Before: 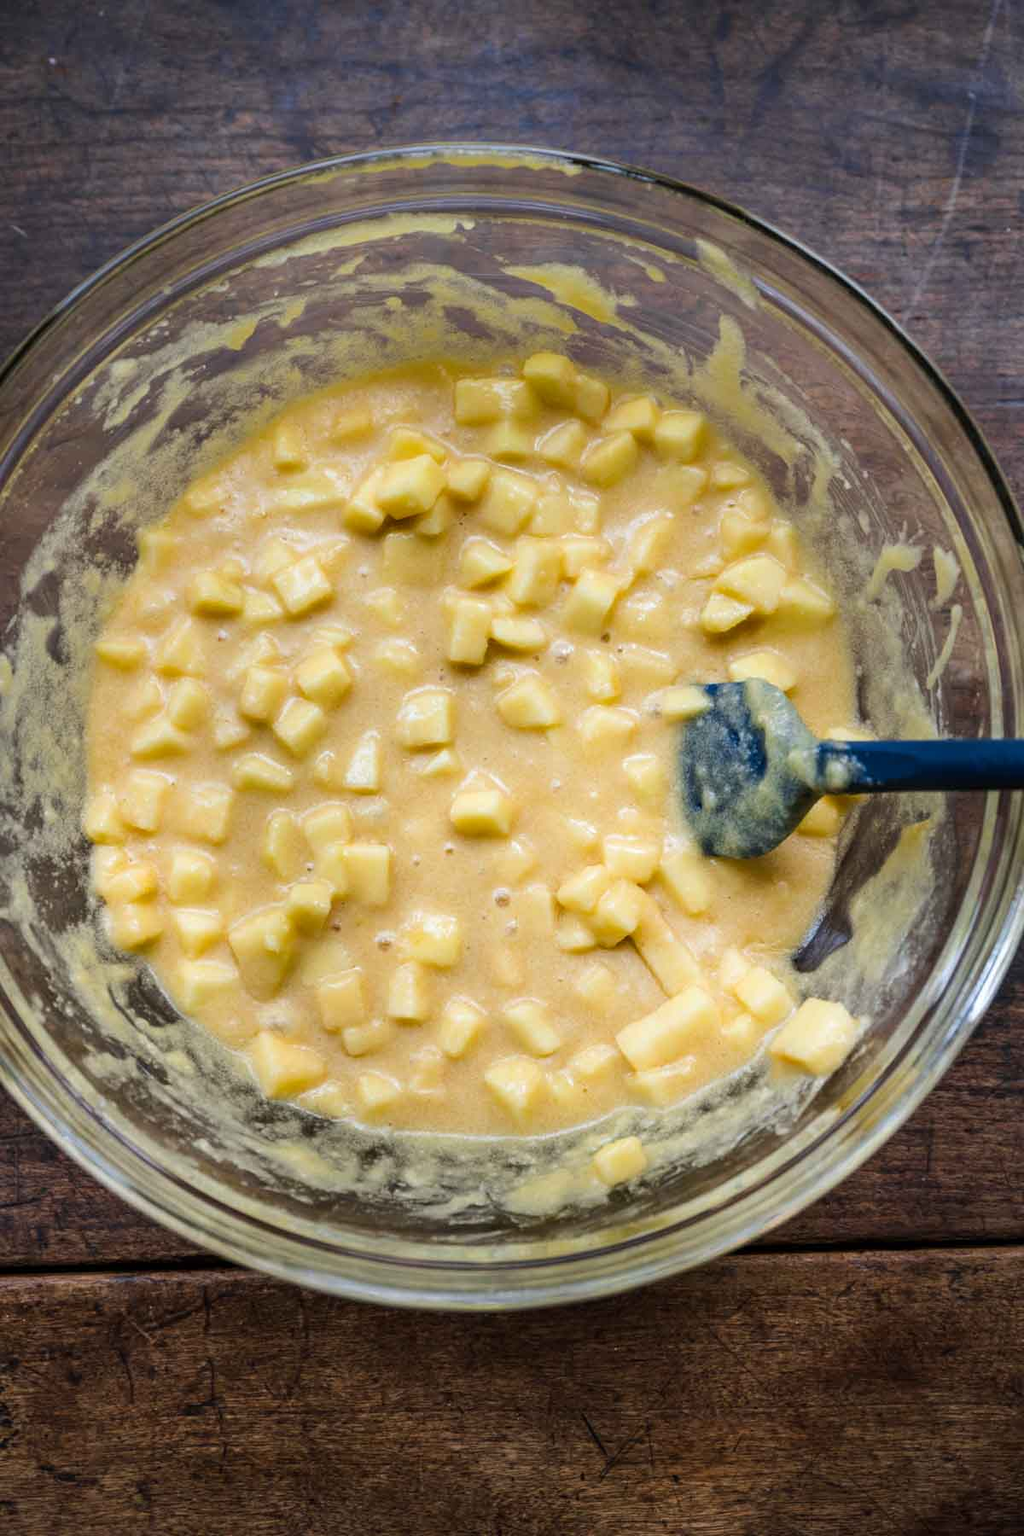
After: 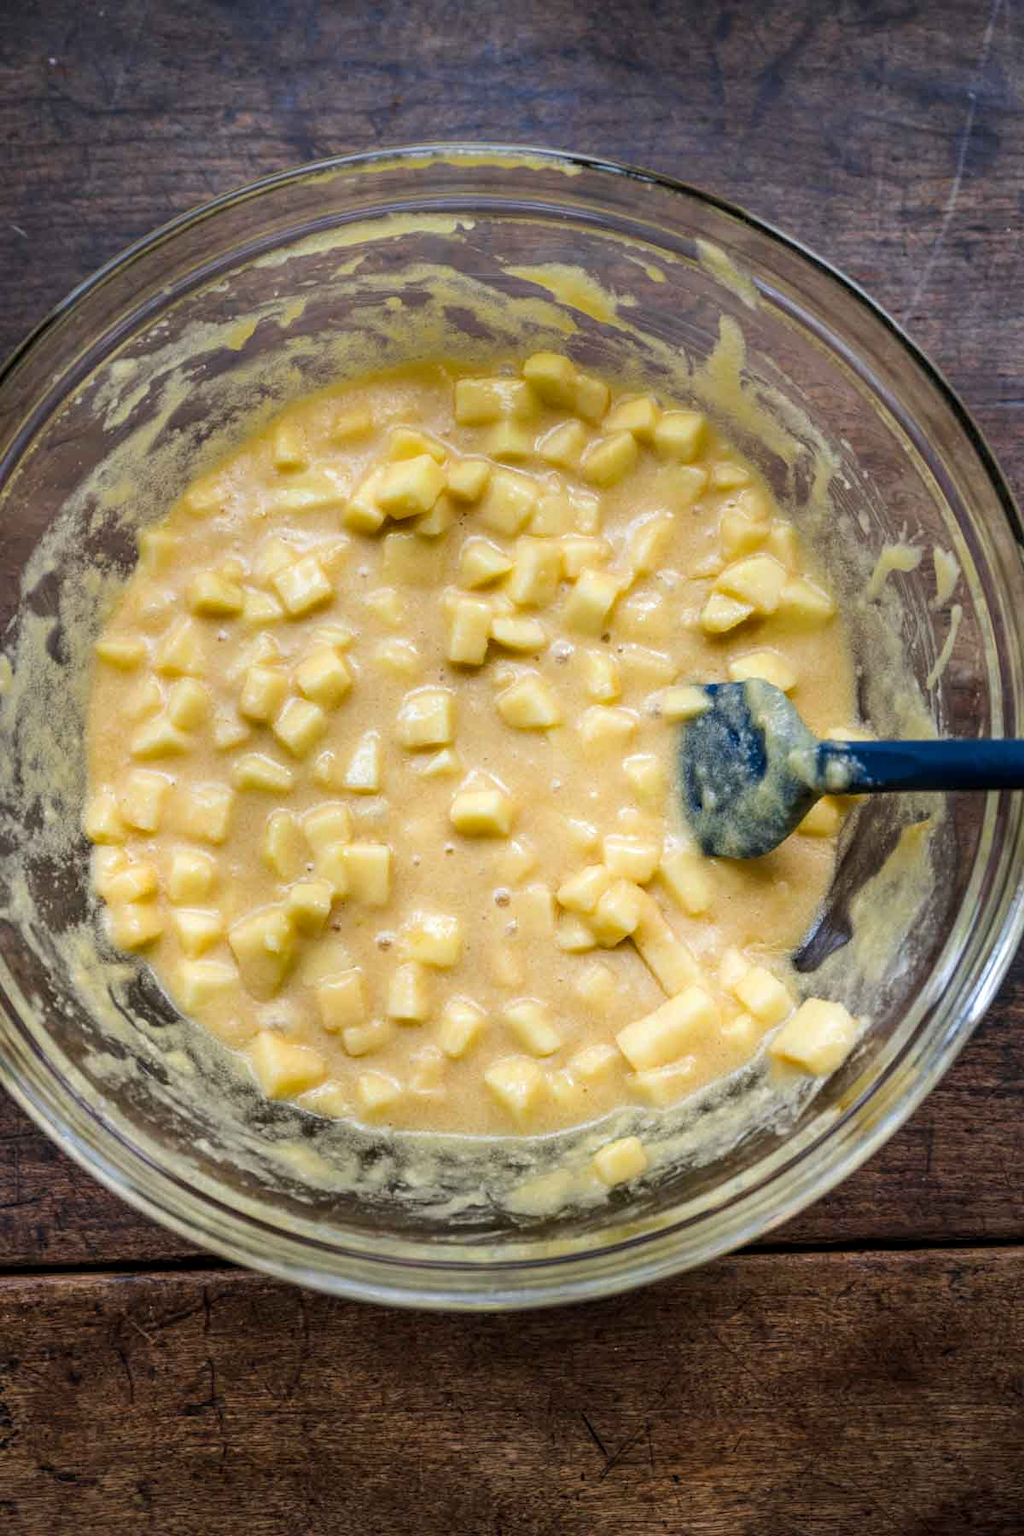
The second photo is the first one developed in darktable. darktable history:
local contrast: highlights 100%, shadows 98%, detail 119%, midtone range 0.2
